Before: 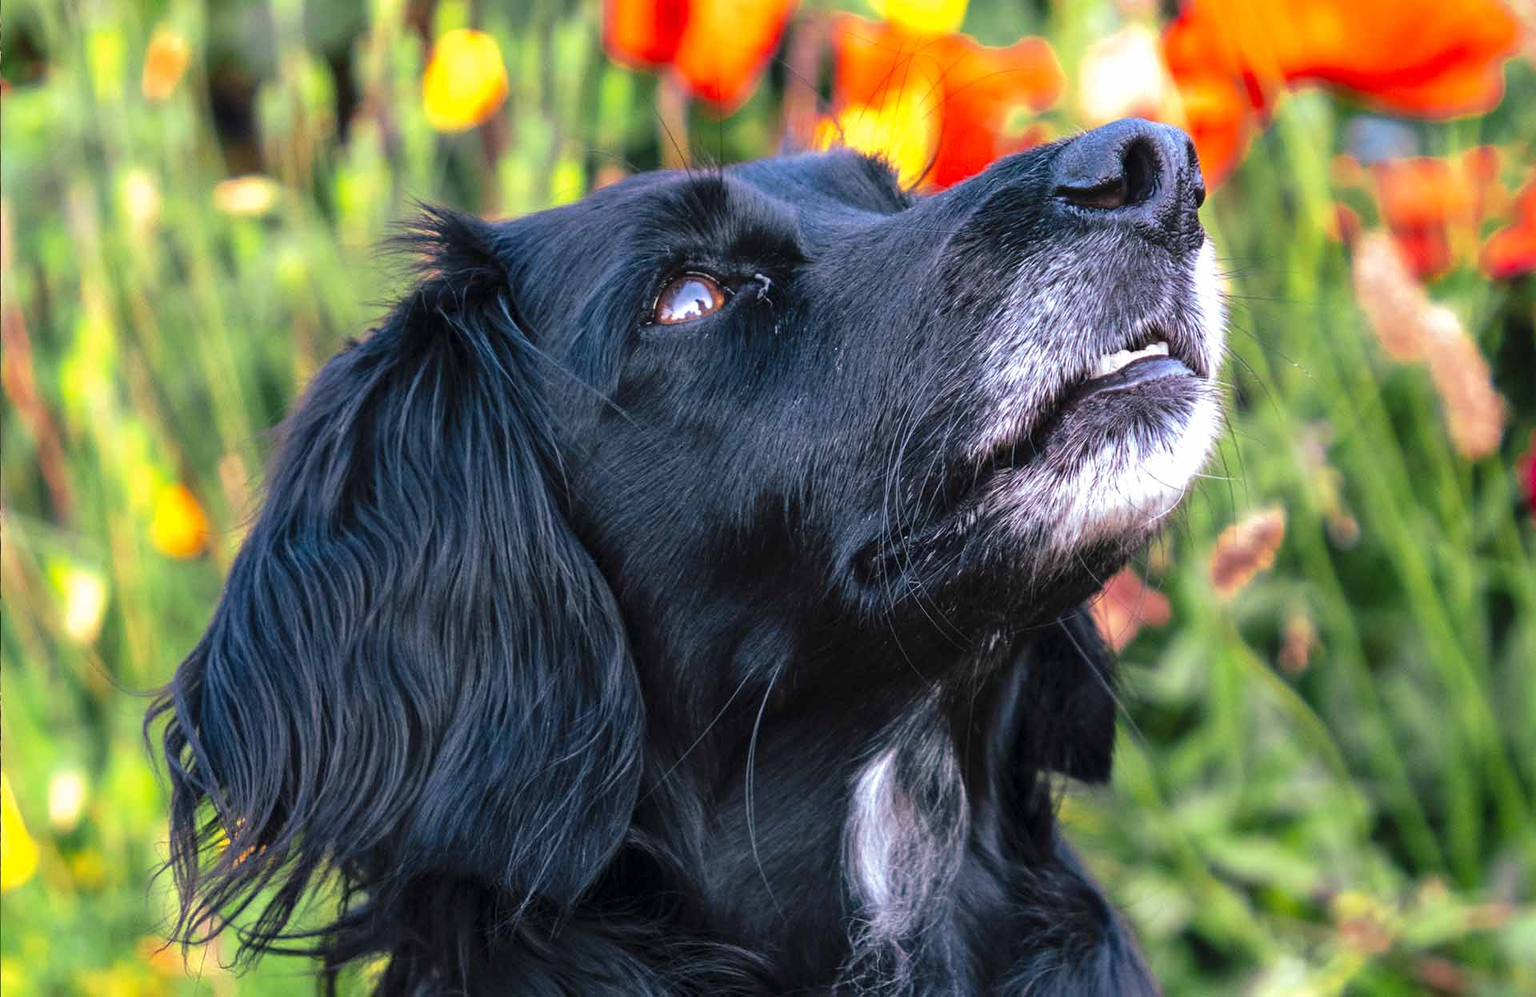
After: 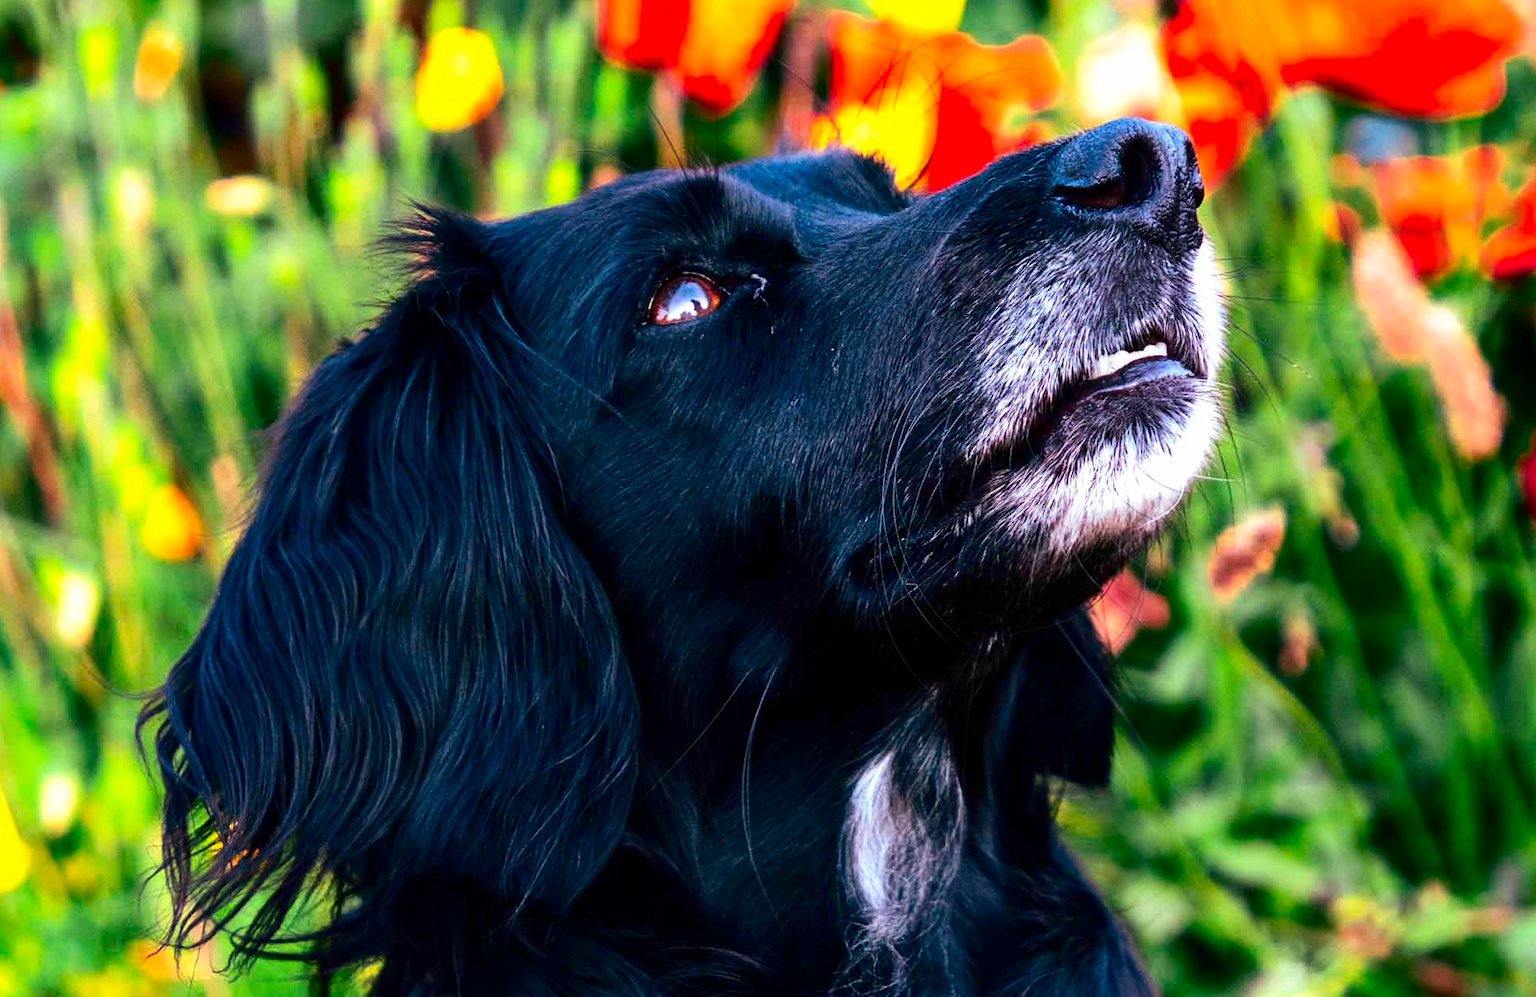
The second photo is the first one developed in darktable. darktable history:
contrast brightness saturation: contrast 0.22, brightness -0.19, saturation 0.24
crop and rotate: left 0.614%, top 0.179%, bottom 0.309%
